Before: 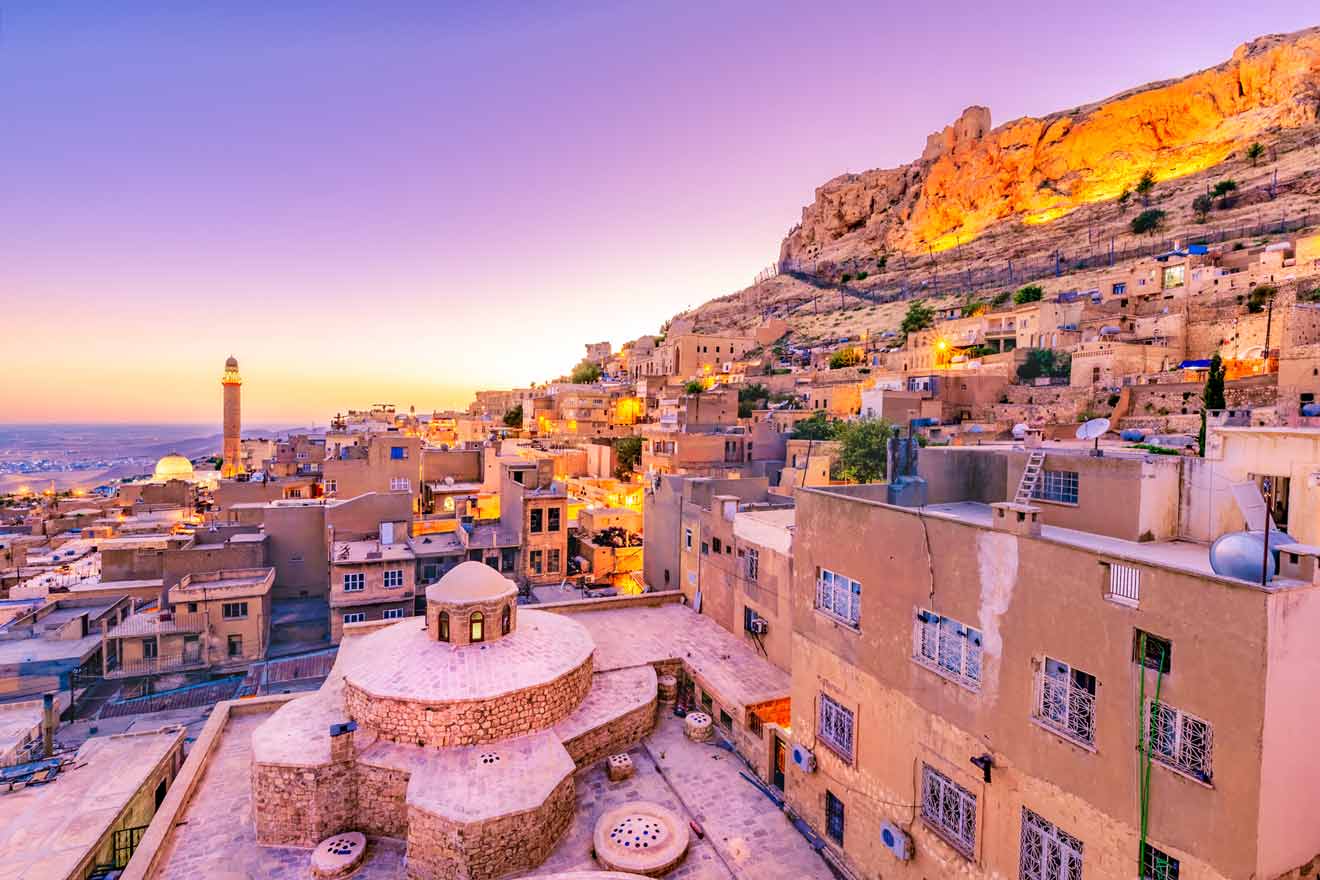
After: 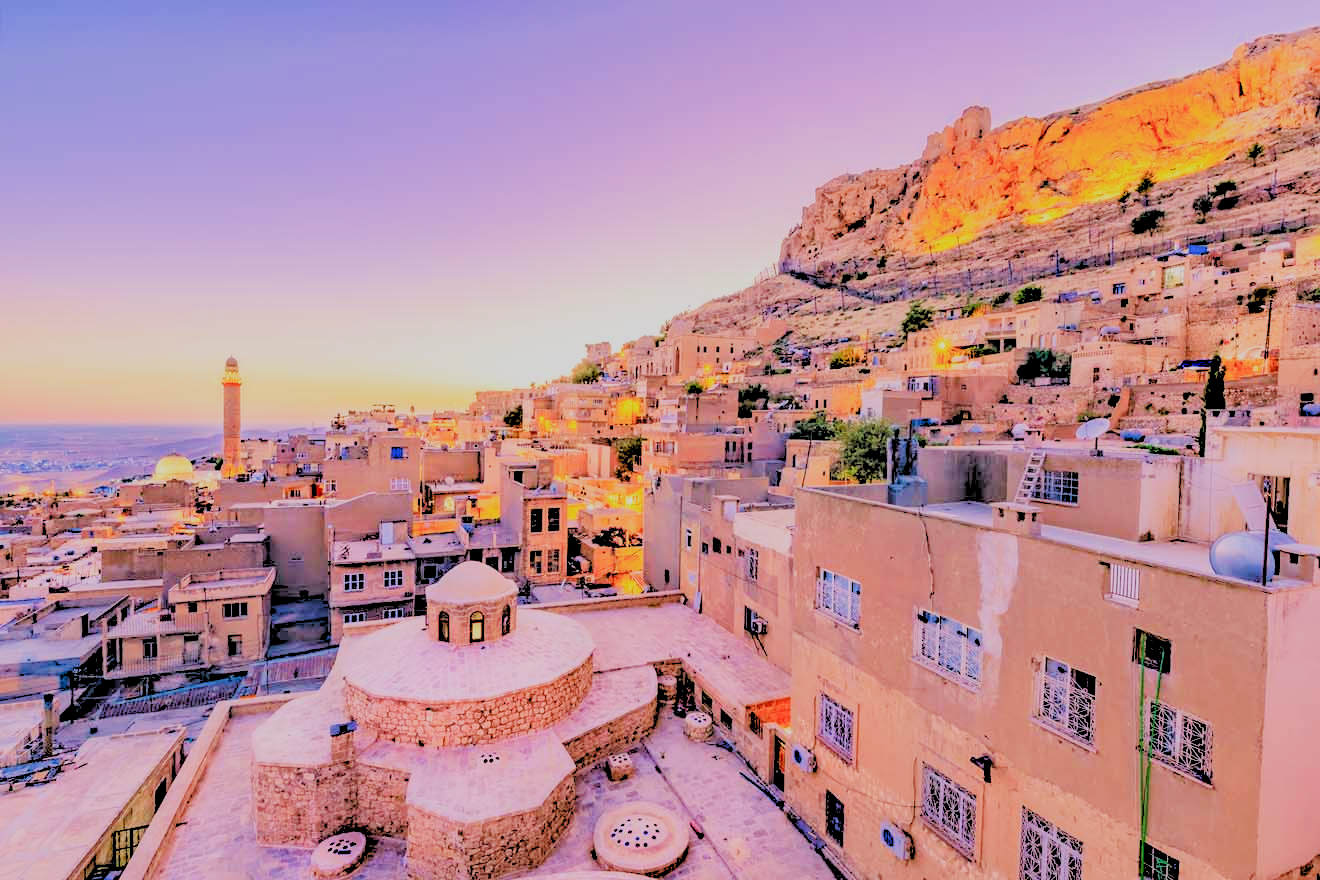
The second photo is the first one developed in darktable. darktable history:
filmic rgb: black relative exposure -7.65 EV, white relative exposure 4.56 EV, hardness 3.61
rgb levels: levels [[0.027, 0.429, 0.996], [0, 0.5, 1], [0, 0.5, 1]]
